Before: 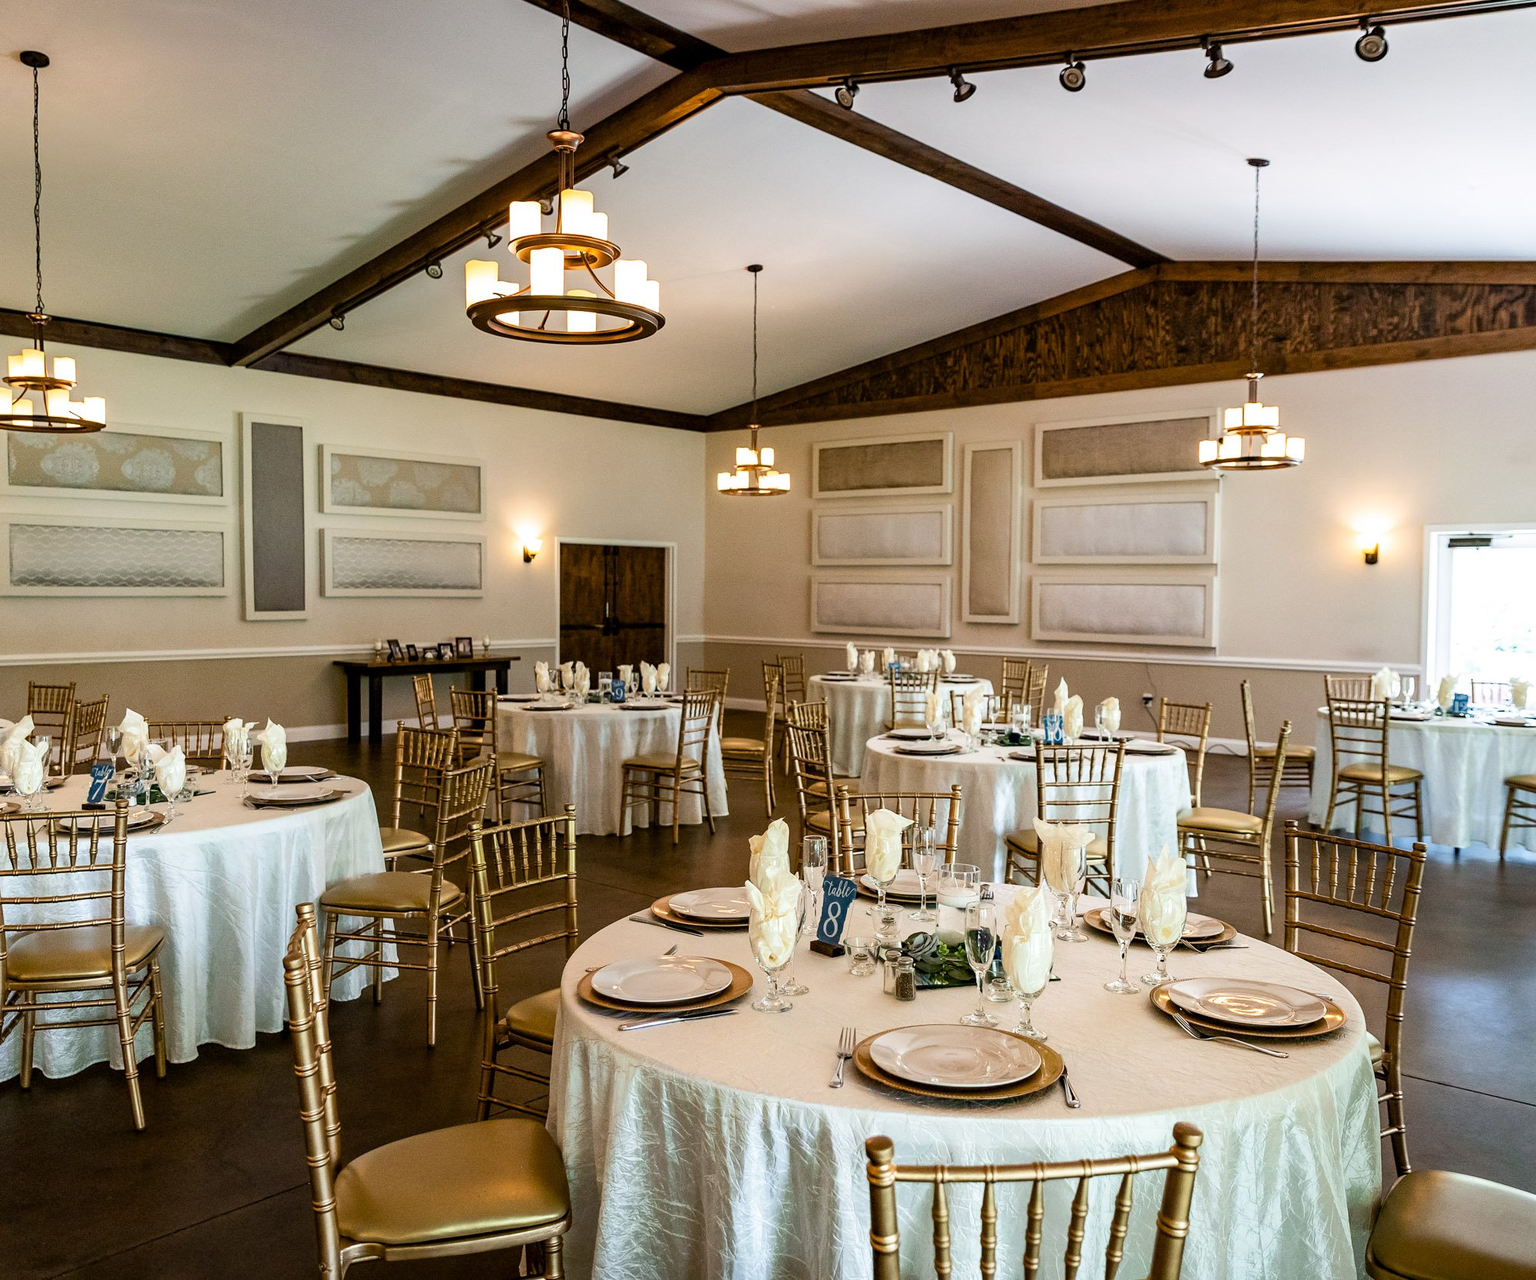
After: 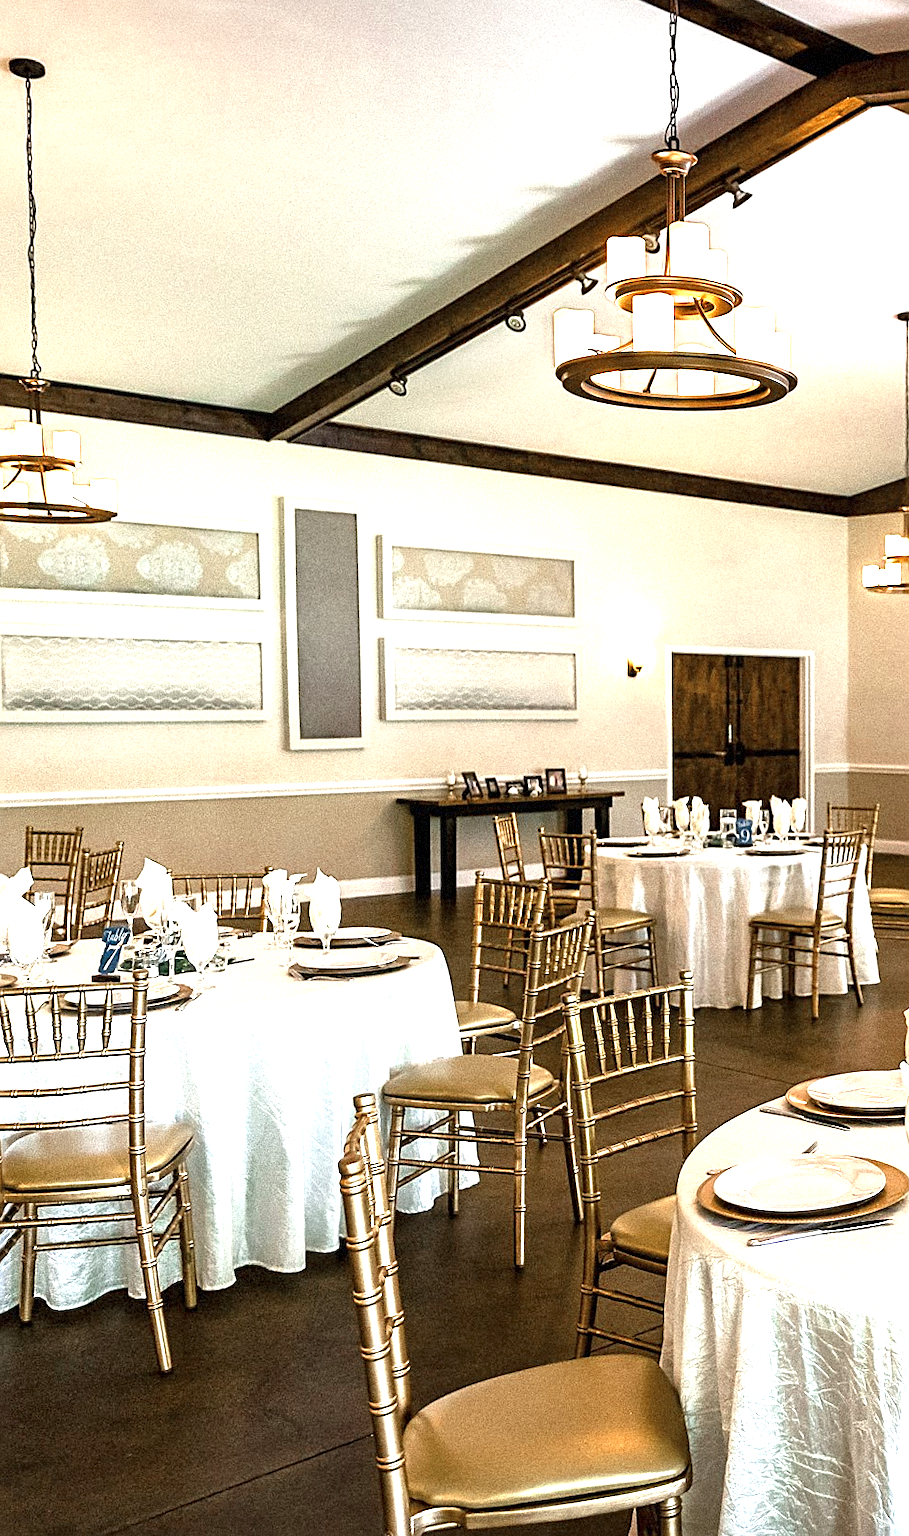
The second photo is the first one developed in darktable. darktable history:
rotate and perspective: rotation -0.45°, automatic cropping original format, crop left 0.008, crop right 0.992, crop top 0.012, crop bottom 0.988
color zones: curves: ch0 [(0, 0.5) (0.125, 0.4) (0.25, 0.5) (0.375, 0.4) (0.5, 0.4) (0.625, 0.35) (0.75, 0.35) (0.875, 0.5)]; ch1 [(0, 0.35) (0.125, 0.45) (0.25, 0.35) (0.375, 0.35) (0.5, 0.35) (0.625, 0.35) (0.75, 0.45) (0.875, 0.35)]; ch2 [(0, 0.6) (0.125, 0.5) (0.25, 0.5) (0.375, 0.6) (0.5, 0.6) (0.625, 0.5) (0.75, 0.5) (0.875, 0.5)]
grain: mid-tones bias 0%
exposure: black level correction 0, exposure 1.45 EV, compensate exposure bias true, compensate highlight preservation false
local contrast: mode bilateral grid, contrast 20, coarseness 50, detail 120%, midtone range 0.2
sharpen: on, module defaults
crop and rotate: left 0%, top 0%, right 50.845%
